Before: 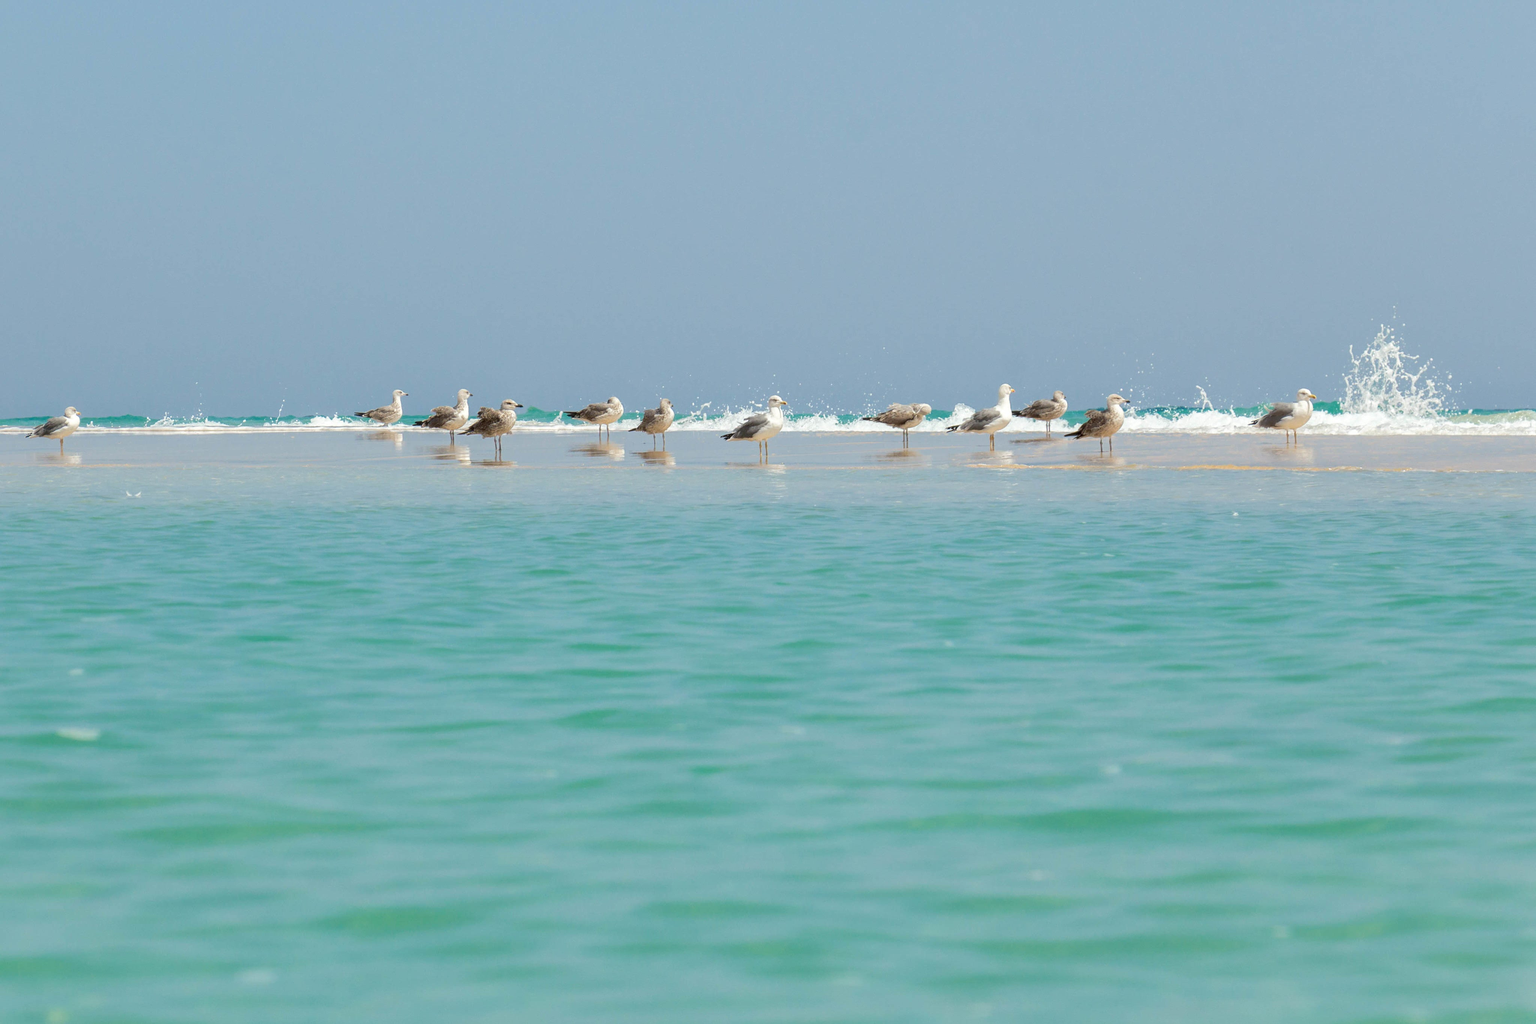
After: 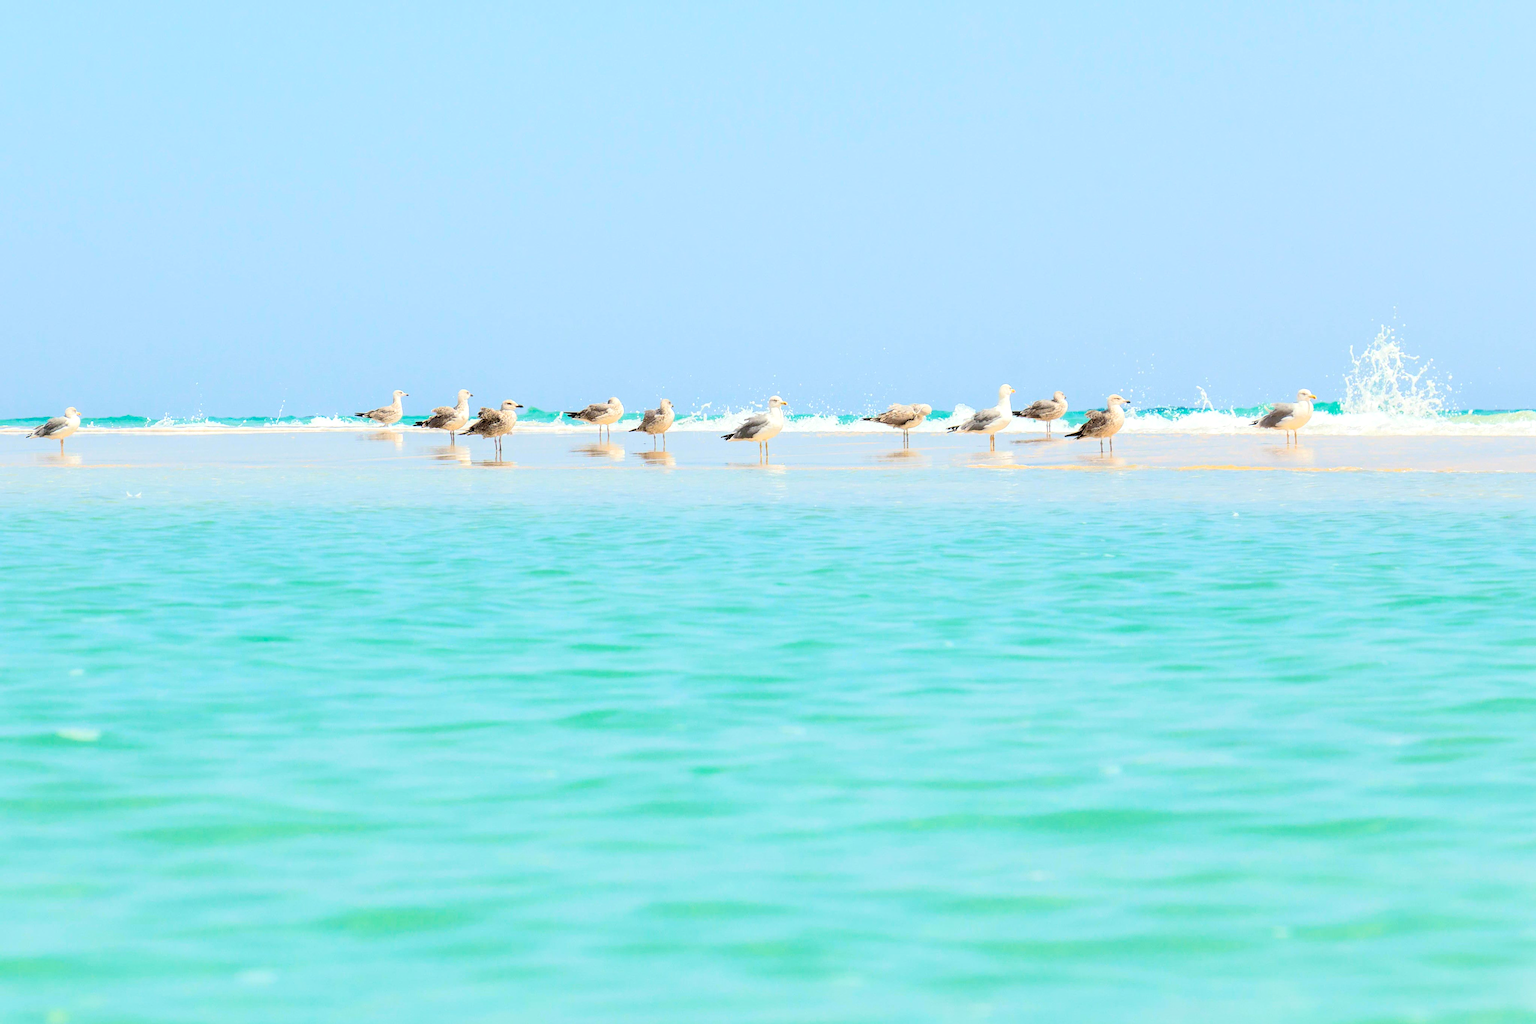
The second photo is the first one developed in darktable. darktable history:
contrast brightness saturation: contrast 0.24, brightness 0.26, saturation 0.39
sharpen: radius 1
rgb levels: levels [[0.013, 0.434, 0.89], [0, 0.5, 1], [0, 0.5, 1]]
